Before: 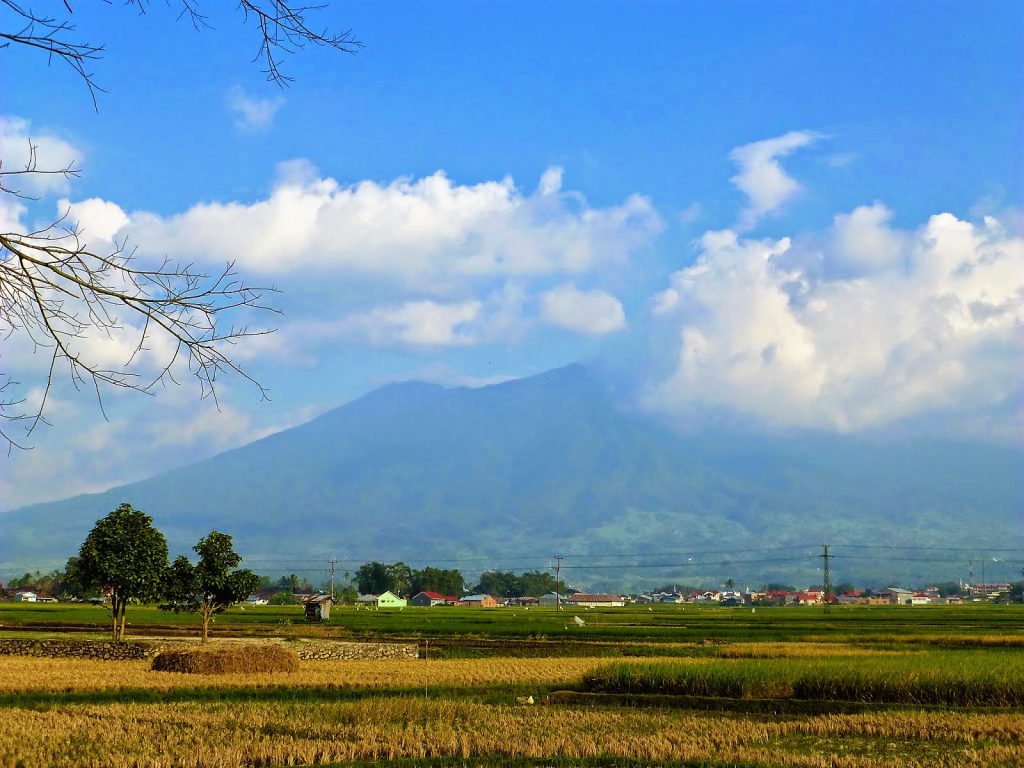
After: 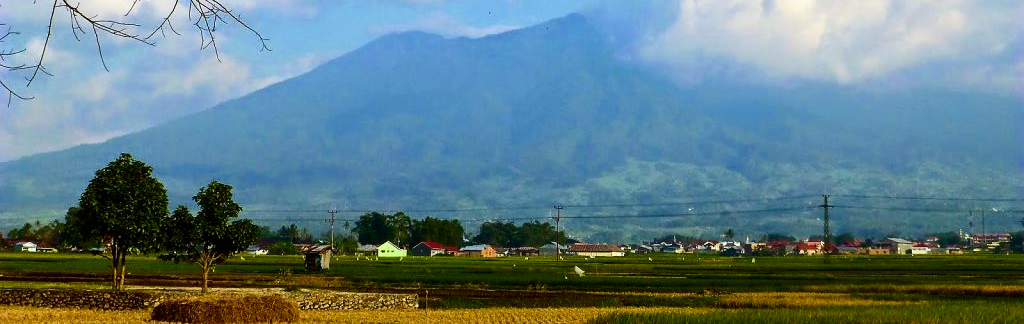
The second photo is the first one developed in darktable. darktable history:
crop: top 45.662%, bottom 12.124%
contrast brightness saturation: contrast 0.202, brightness -0.114, saturation 0.097
